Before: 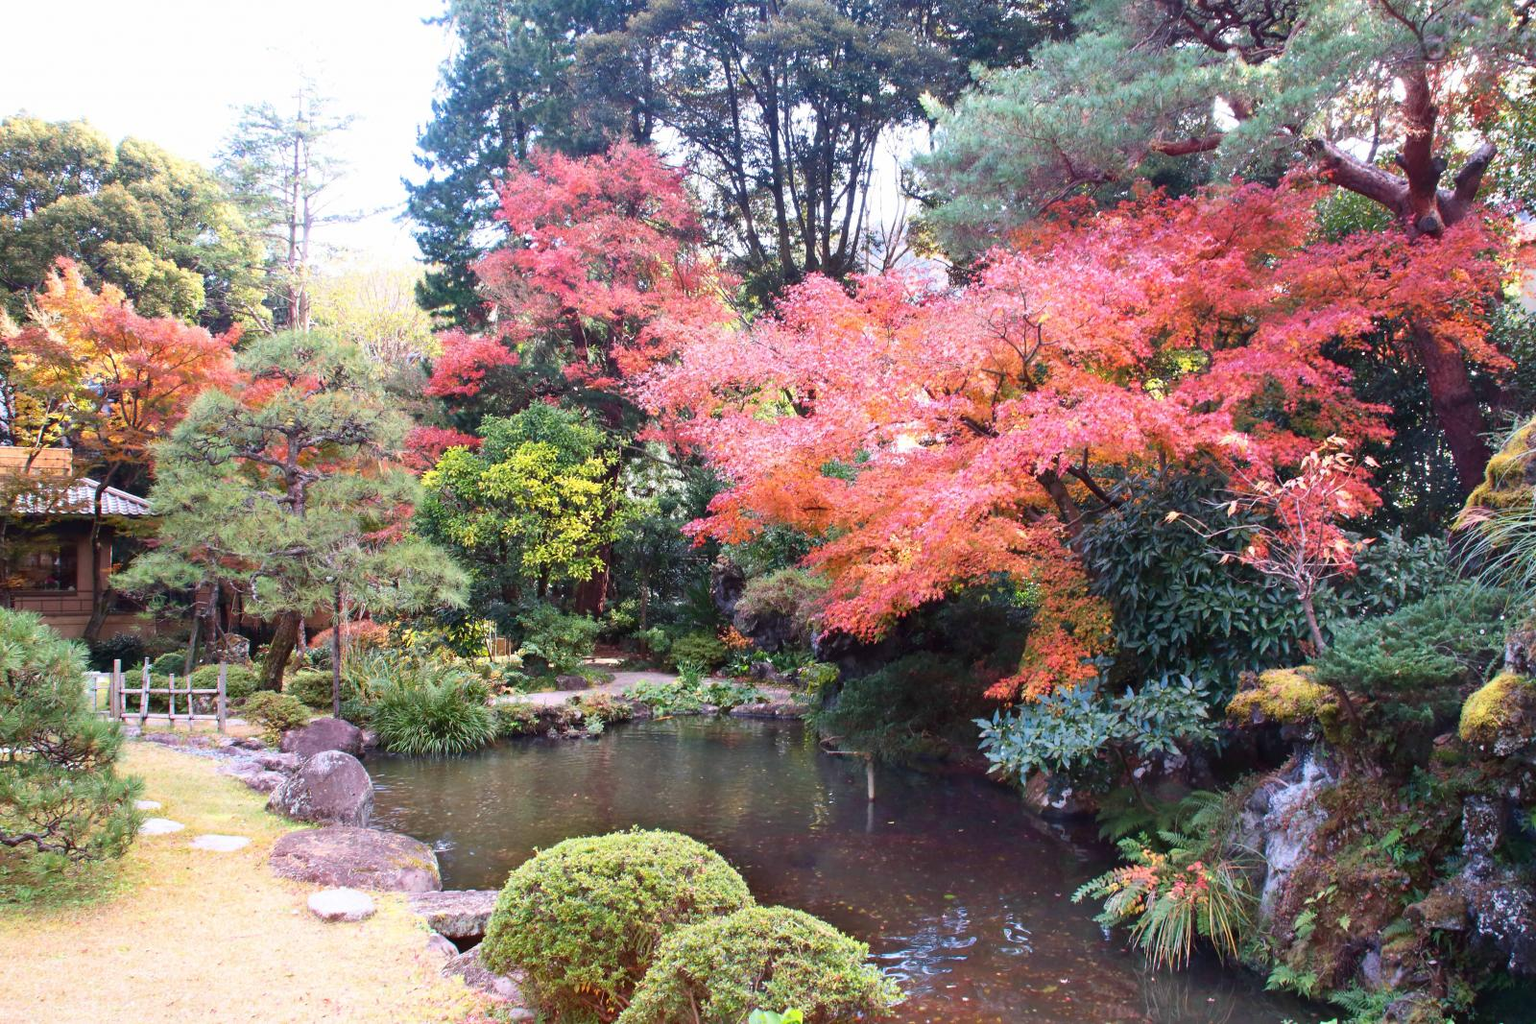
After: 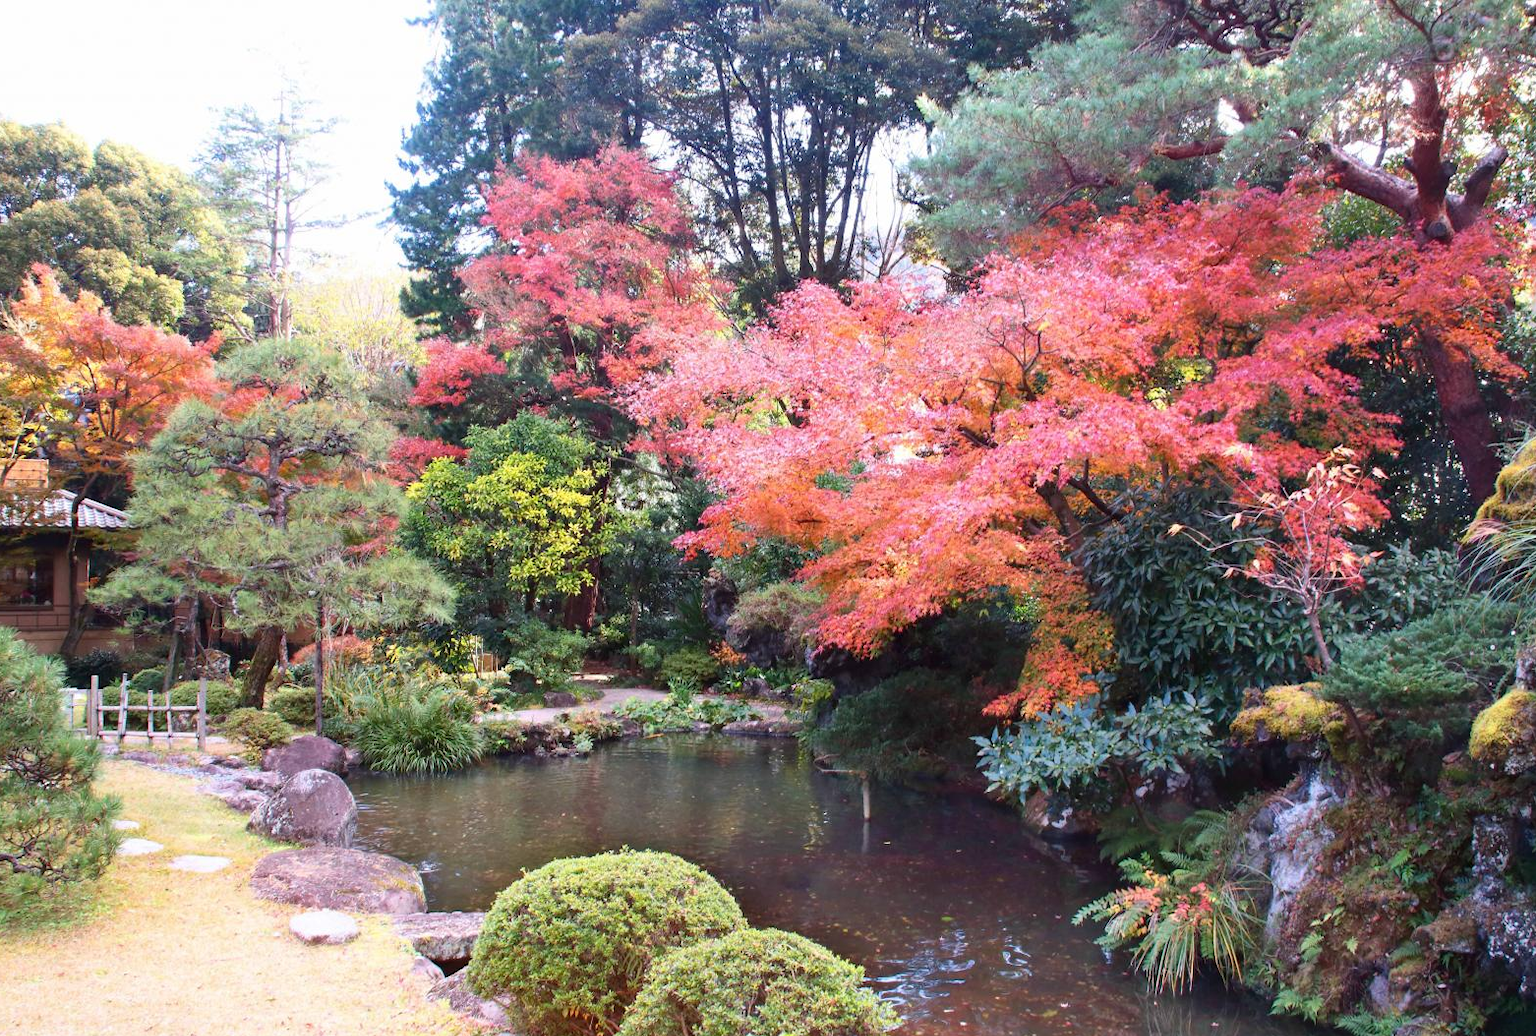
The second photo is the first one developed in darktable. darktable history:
crop and rotate: left 1.644%, right 0.722%, bottom 1.204%
